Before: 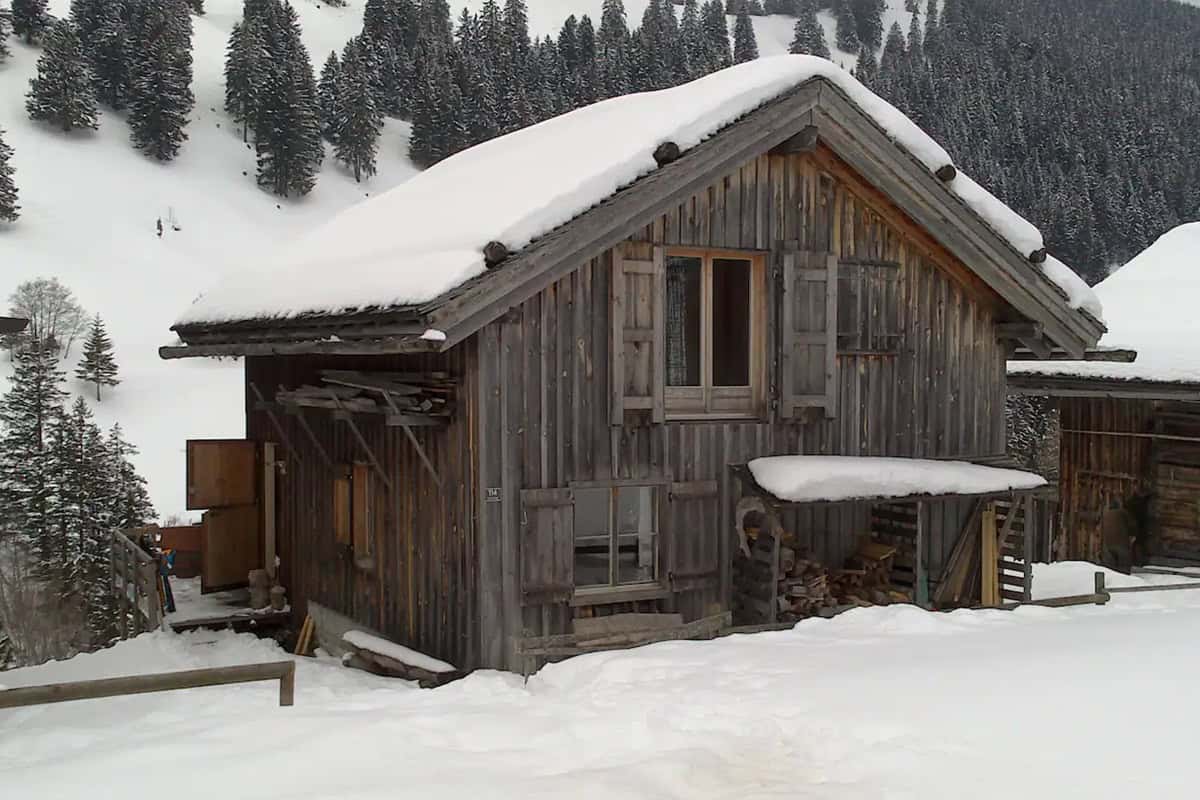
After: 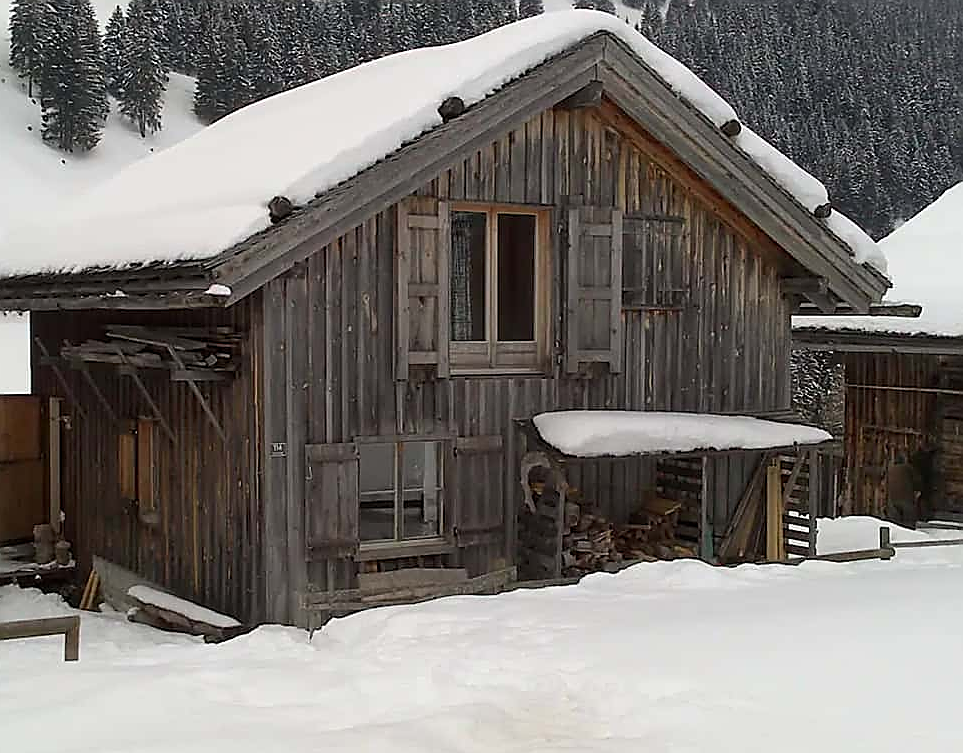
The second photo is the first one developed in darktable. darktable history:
crop and rotate: left 17.959%, top 5.771%, right 1.742%
sharpen: radius 1.4, amount 1.25, threshold 0.7
